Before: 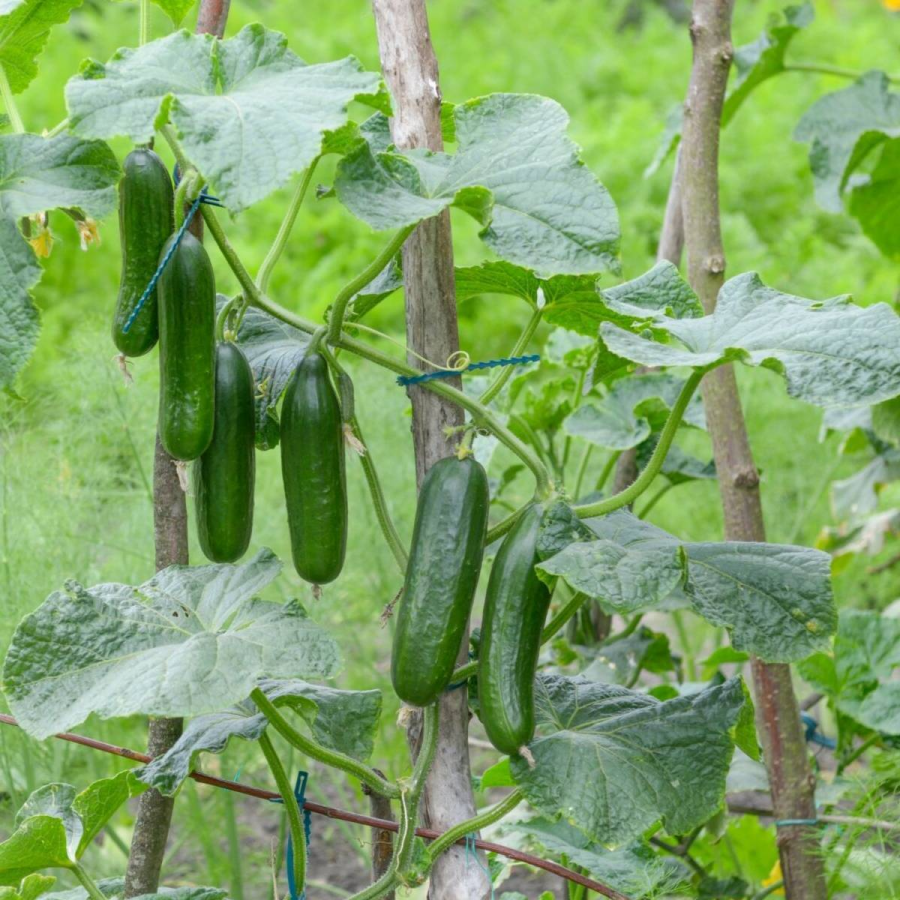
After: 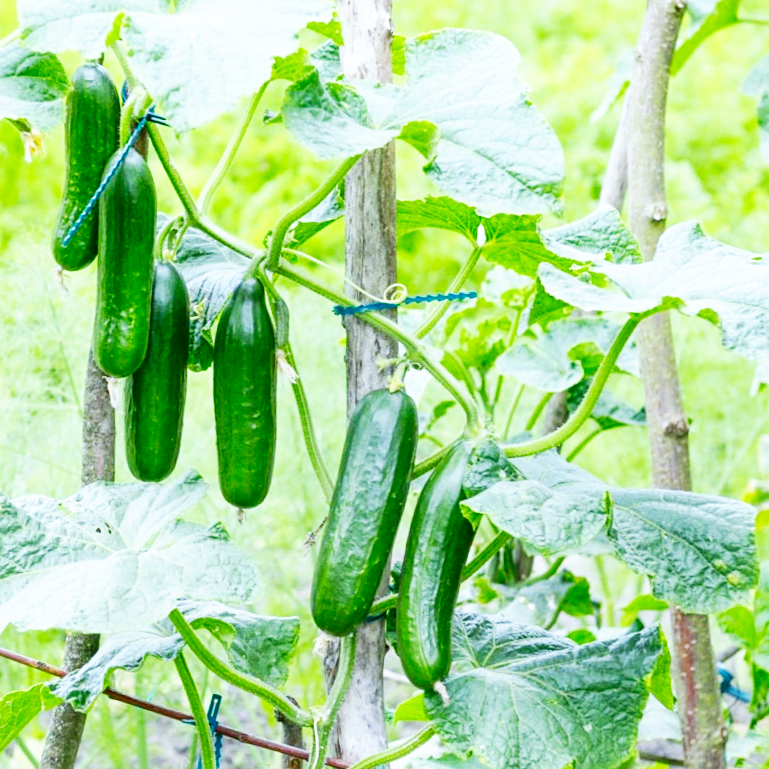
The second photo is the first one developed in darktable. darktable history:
crop and rotate: angle -3.27°, left 5.211%, top 5.211%, right 4.607%, bottom 4.607%
base curve: curves: ch0 [(0, 0) (0.007, 0.004) (0.027, 0.03) (0.046, 0.07) (0.207, 0.54) (0.442, 0.872) (0.673, 0.972) (1, 1)], preserve colors none
white balance: red 0.924, blue 1.095
sharpen: amount 0.2
